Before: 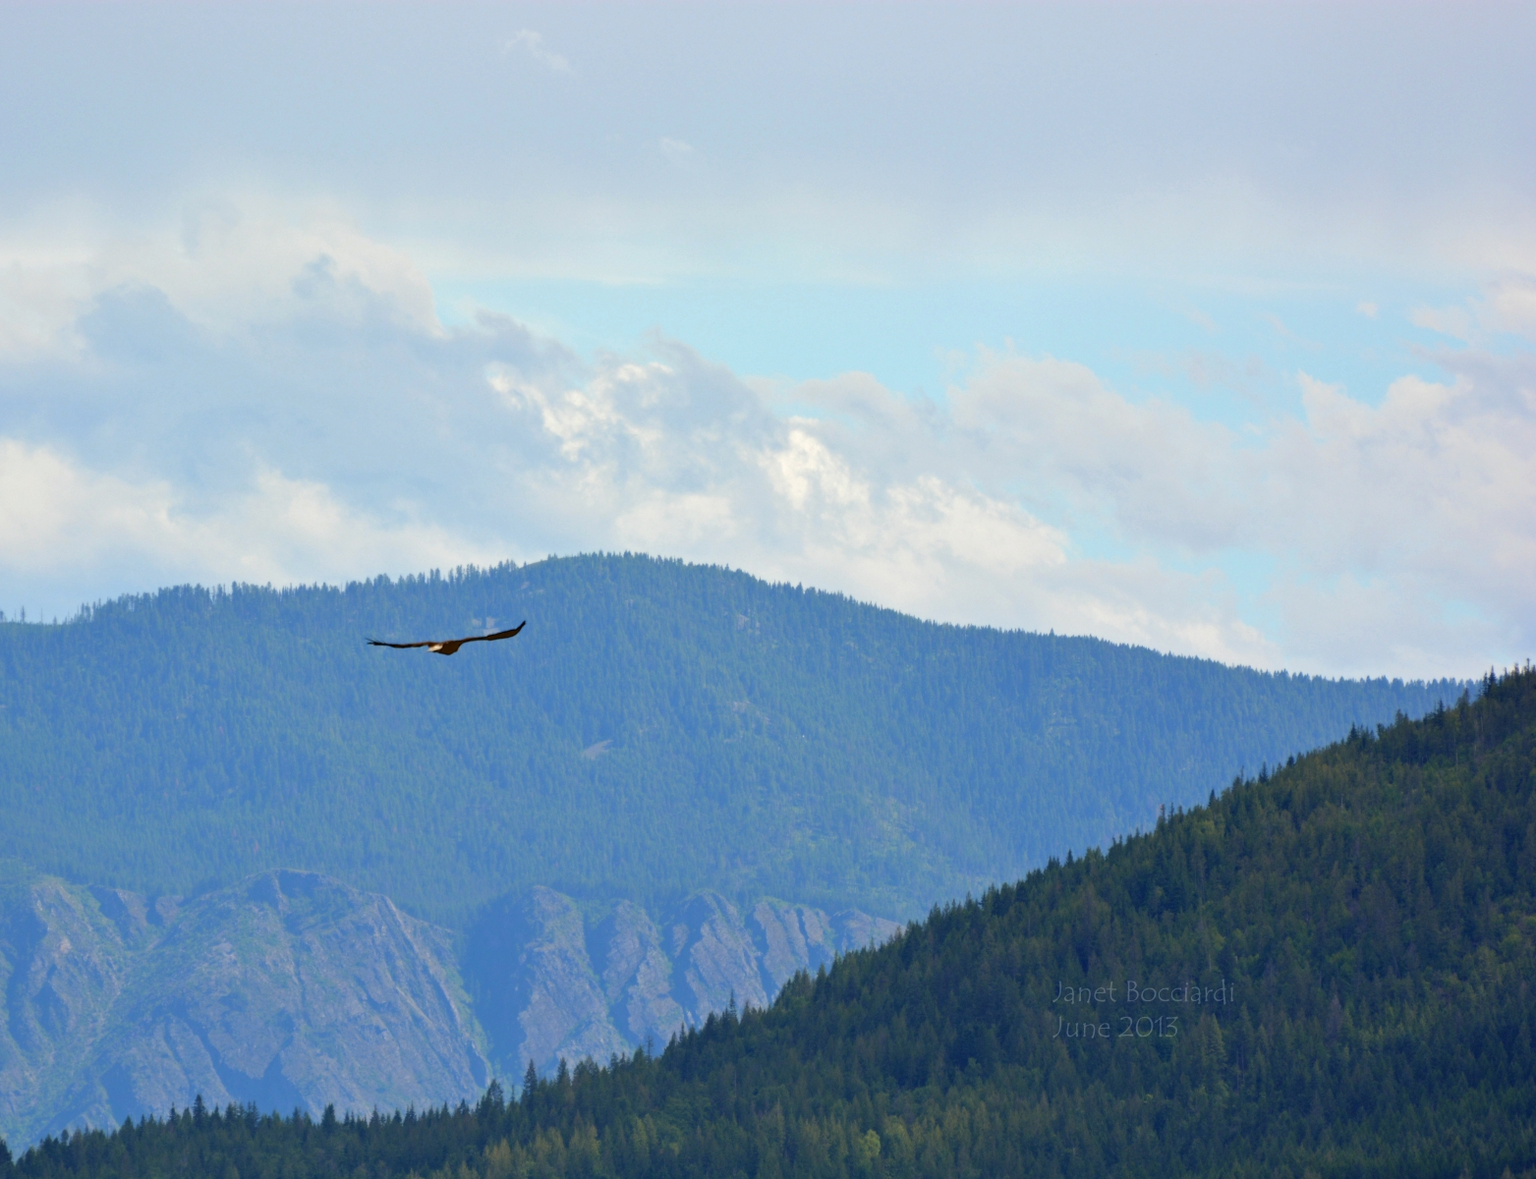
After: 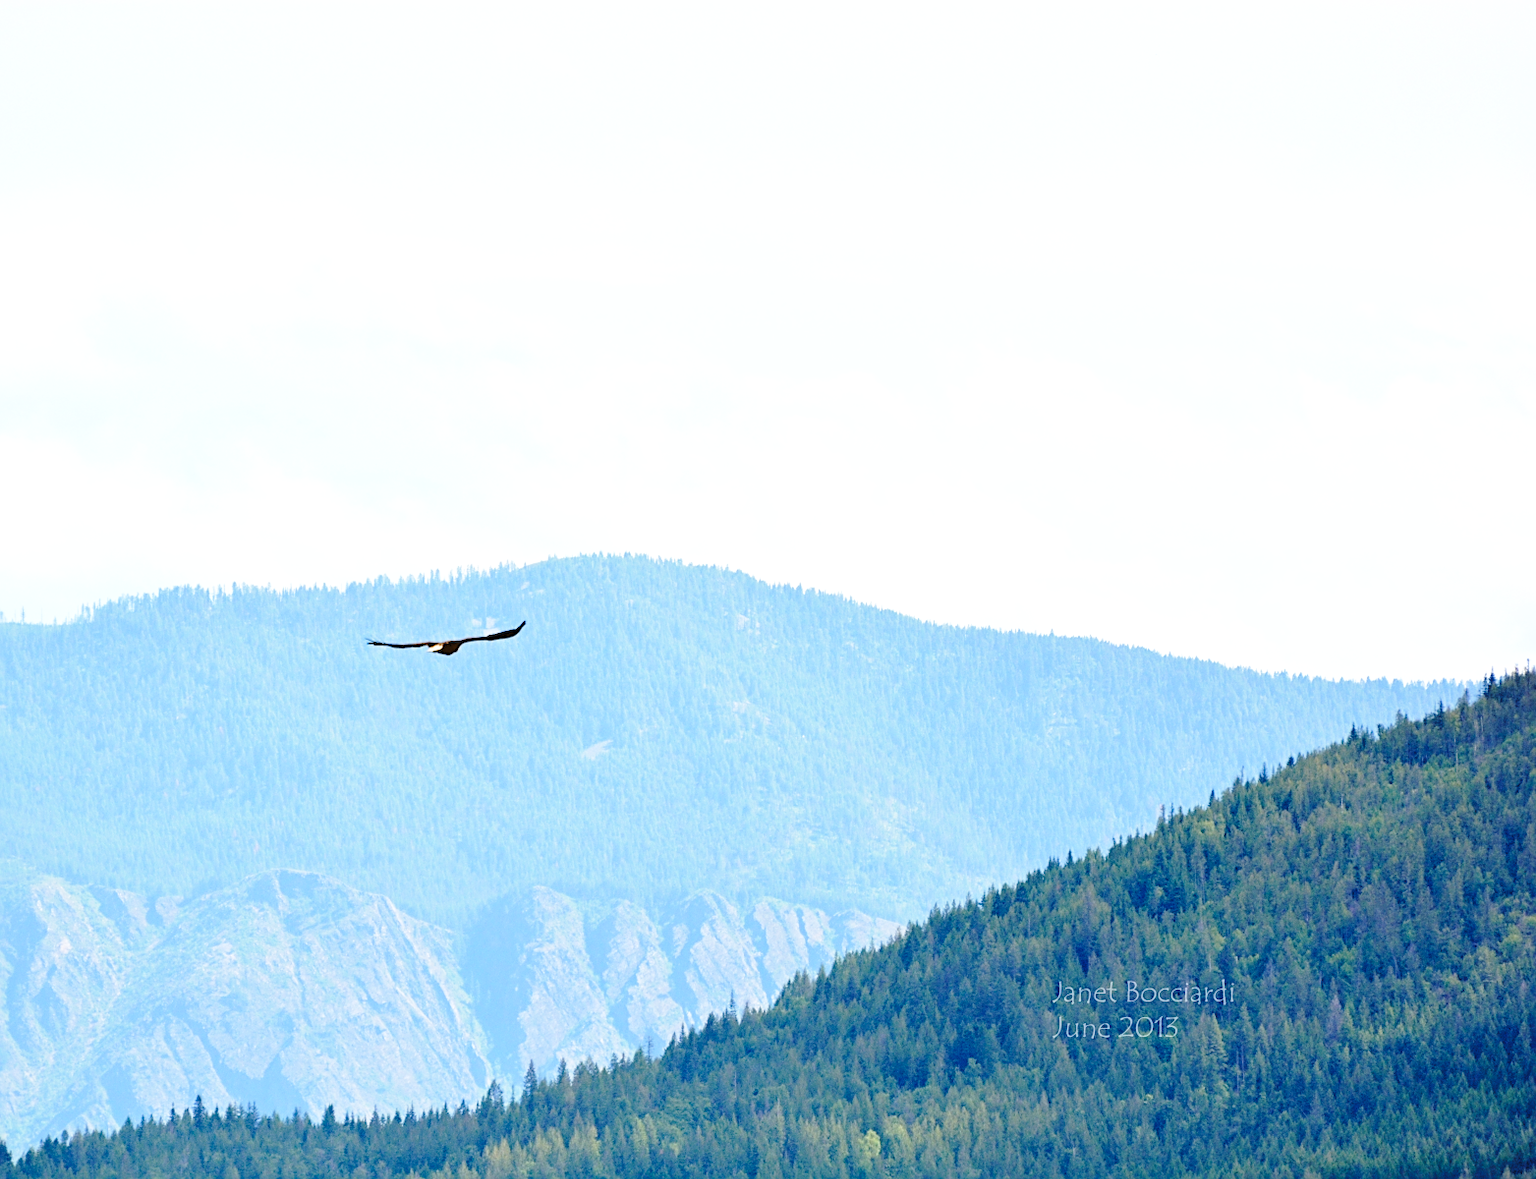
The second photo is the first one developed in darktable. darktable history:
rgb levels: levels [[0.013, 0.434, 0.89], [0, 0.5, 1], [0, 0.5, 1]]
exposure: black level correction -0.002, exposure 0.54 EV, compensate highlight preservation false
sharpen: on, module defaults
base curve: curves: ch0 [(0, 0) (0.032, 0.037) (0.105, 0.228) (0.435, 0.76) (0.856, 0.983) (1, 1)], preserve colors none
